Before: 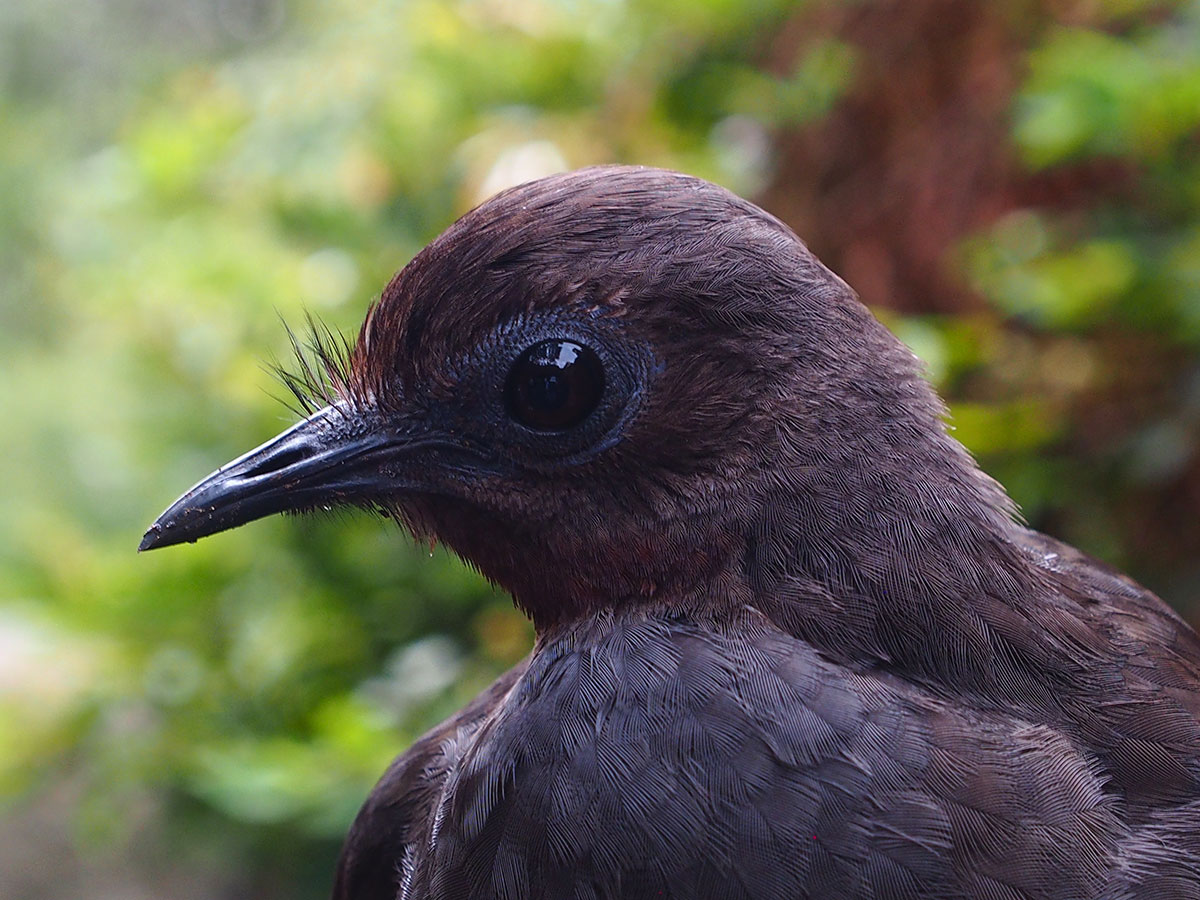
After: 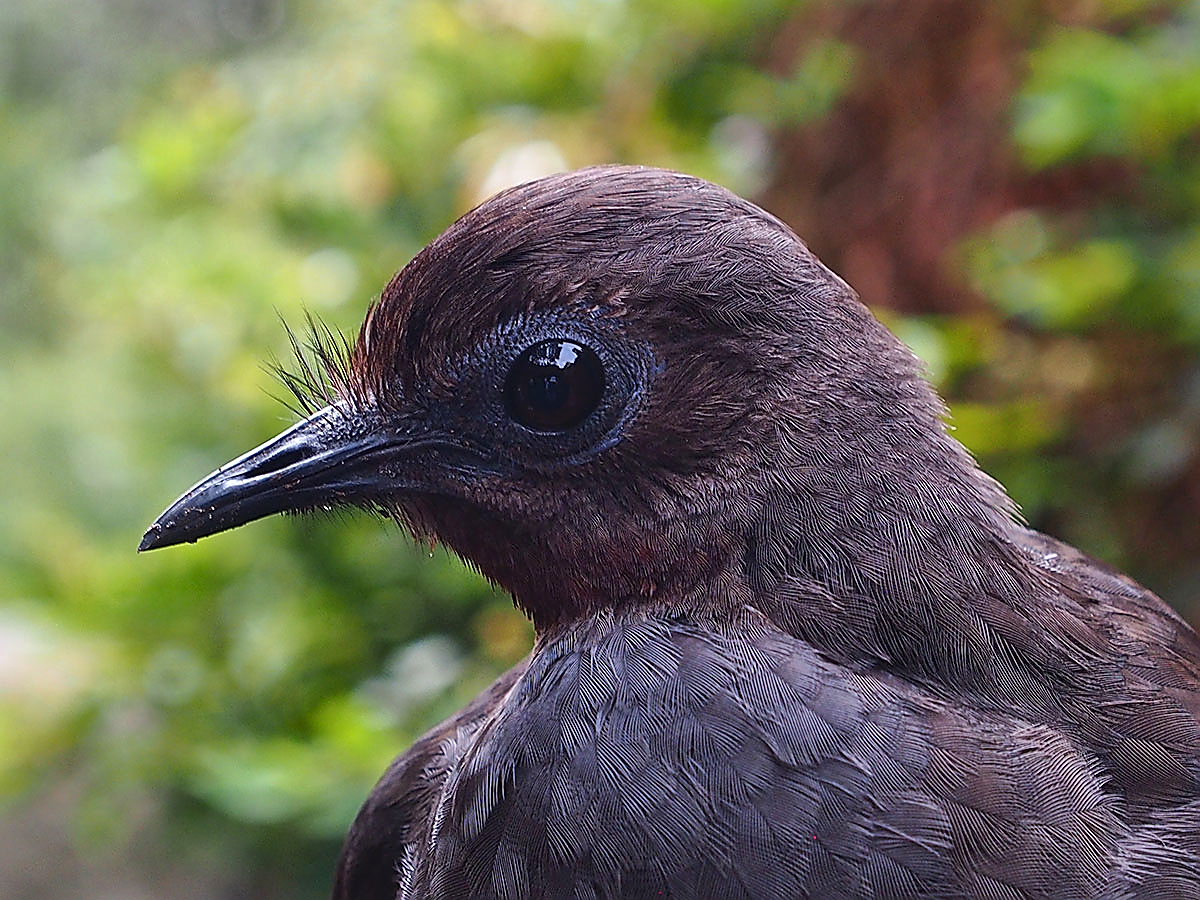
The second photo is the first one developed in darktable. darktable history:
sharpen: radius 1.4, amount 1.25, threshold 0.7
shadows and highlights: highlights color adjustment 0%, low approximation 0.01, soften with gaussian
exposure: compensate highlight preservation false
